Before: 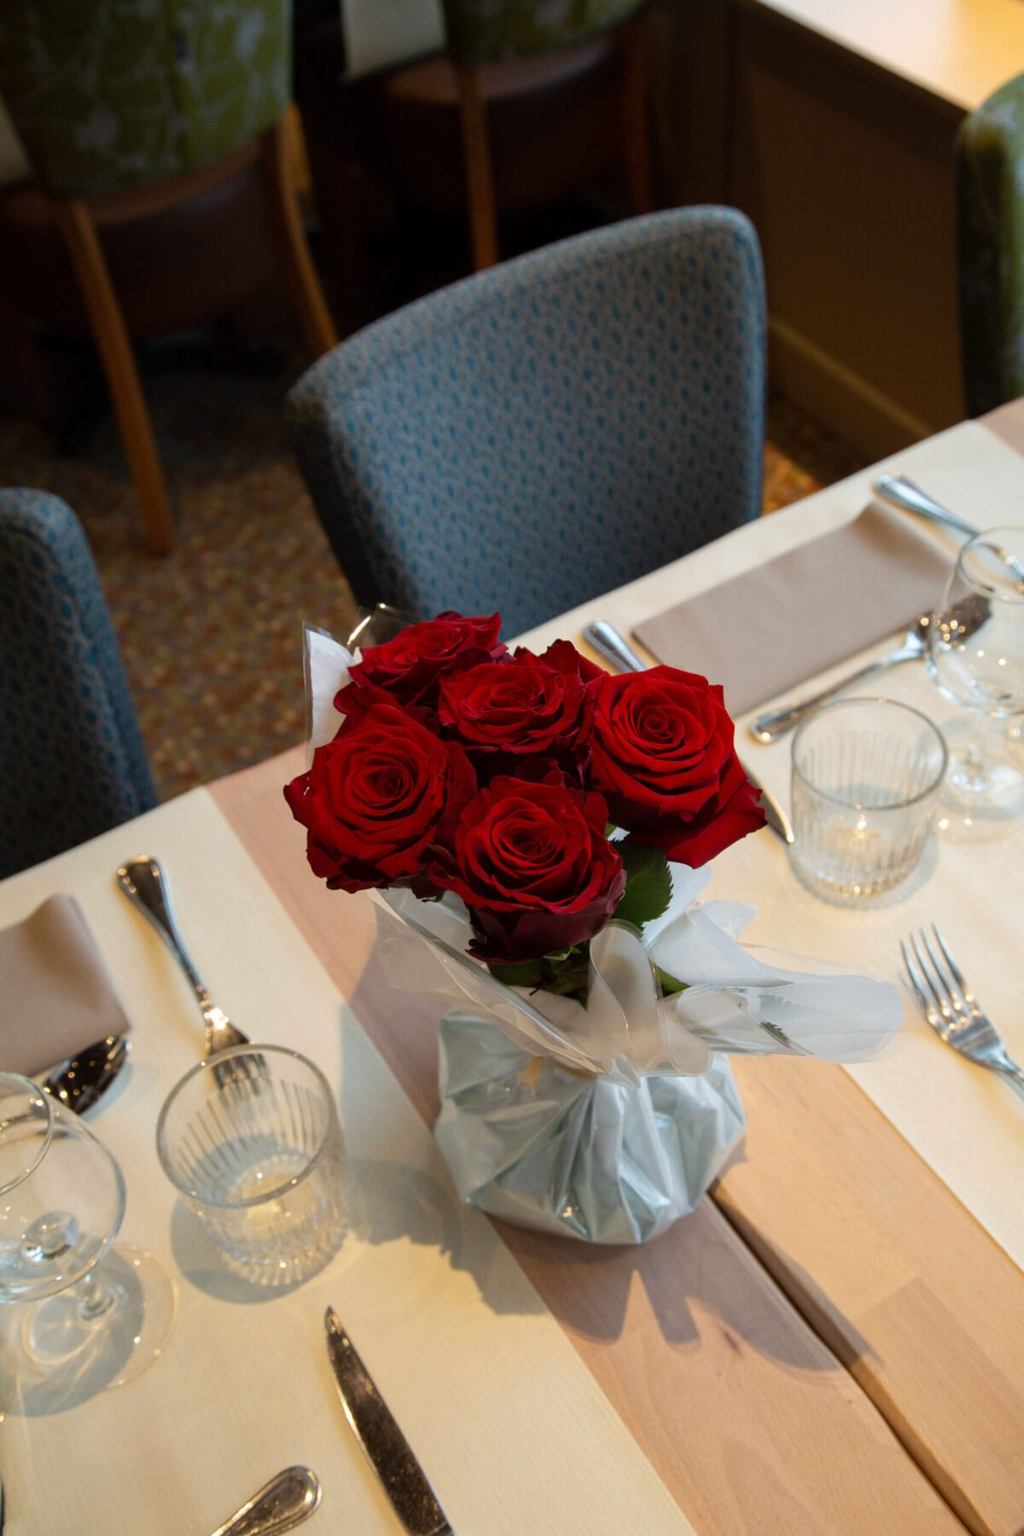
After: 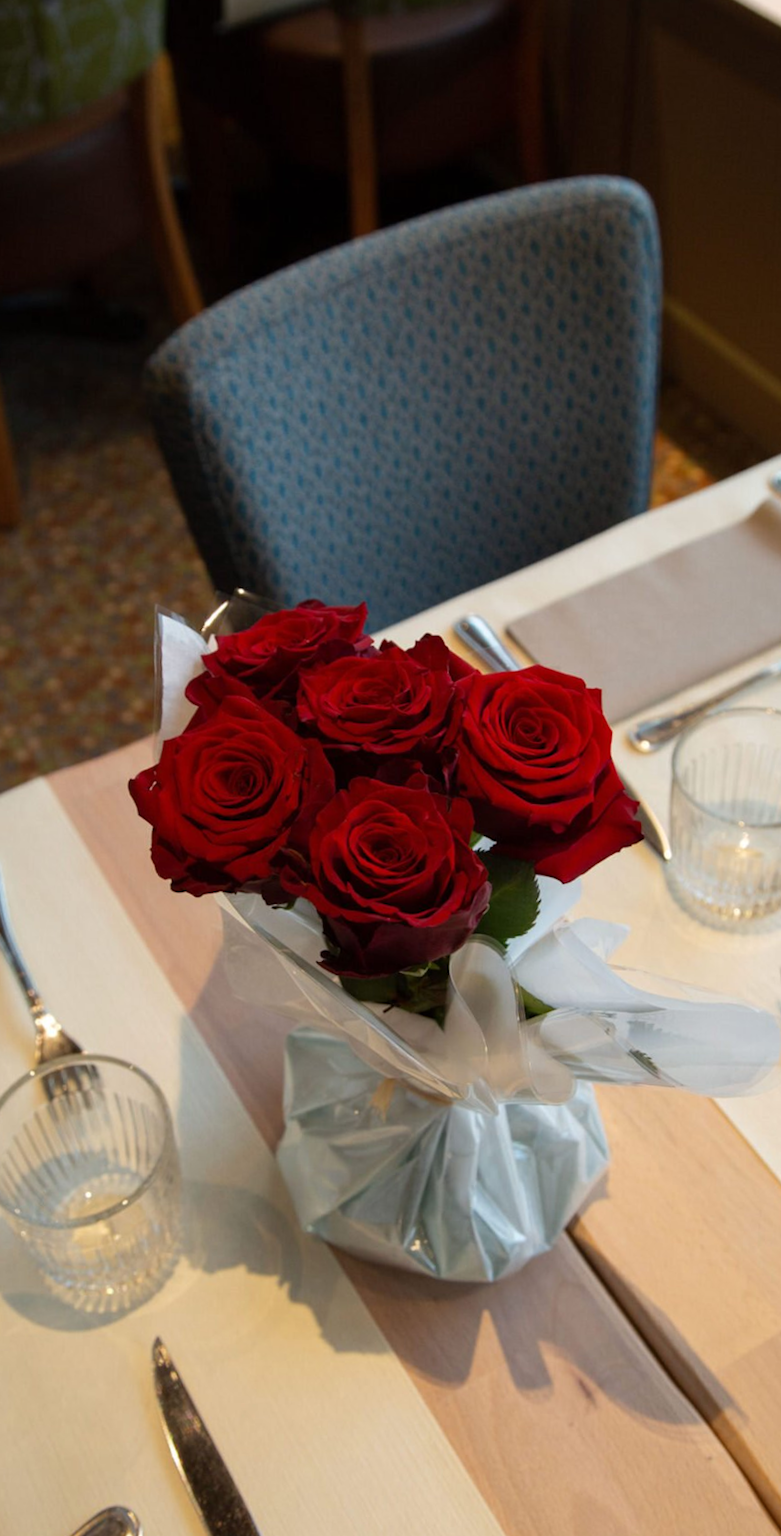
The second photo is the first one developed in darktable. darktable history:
rotate and perspective: rotation -1.24°, automatic cropping off
crop and rotate: angle -3.27°, left 14.277%, top 0.028%, right 10.766%, bottom 0.028%
